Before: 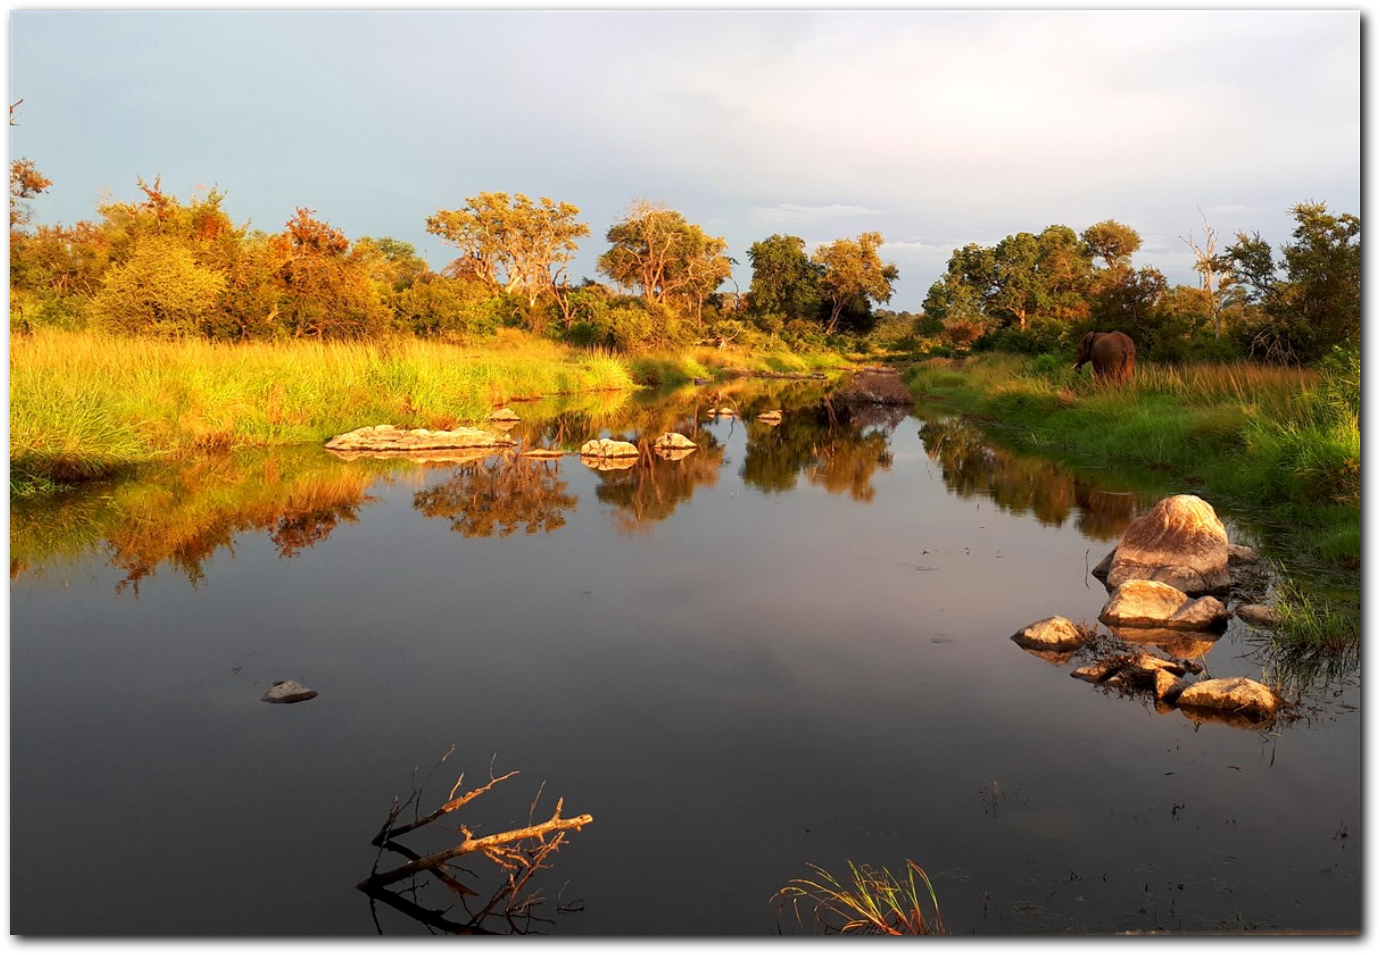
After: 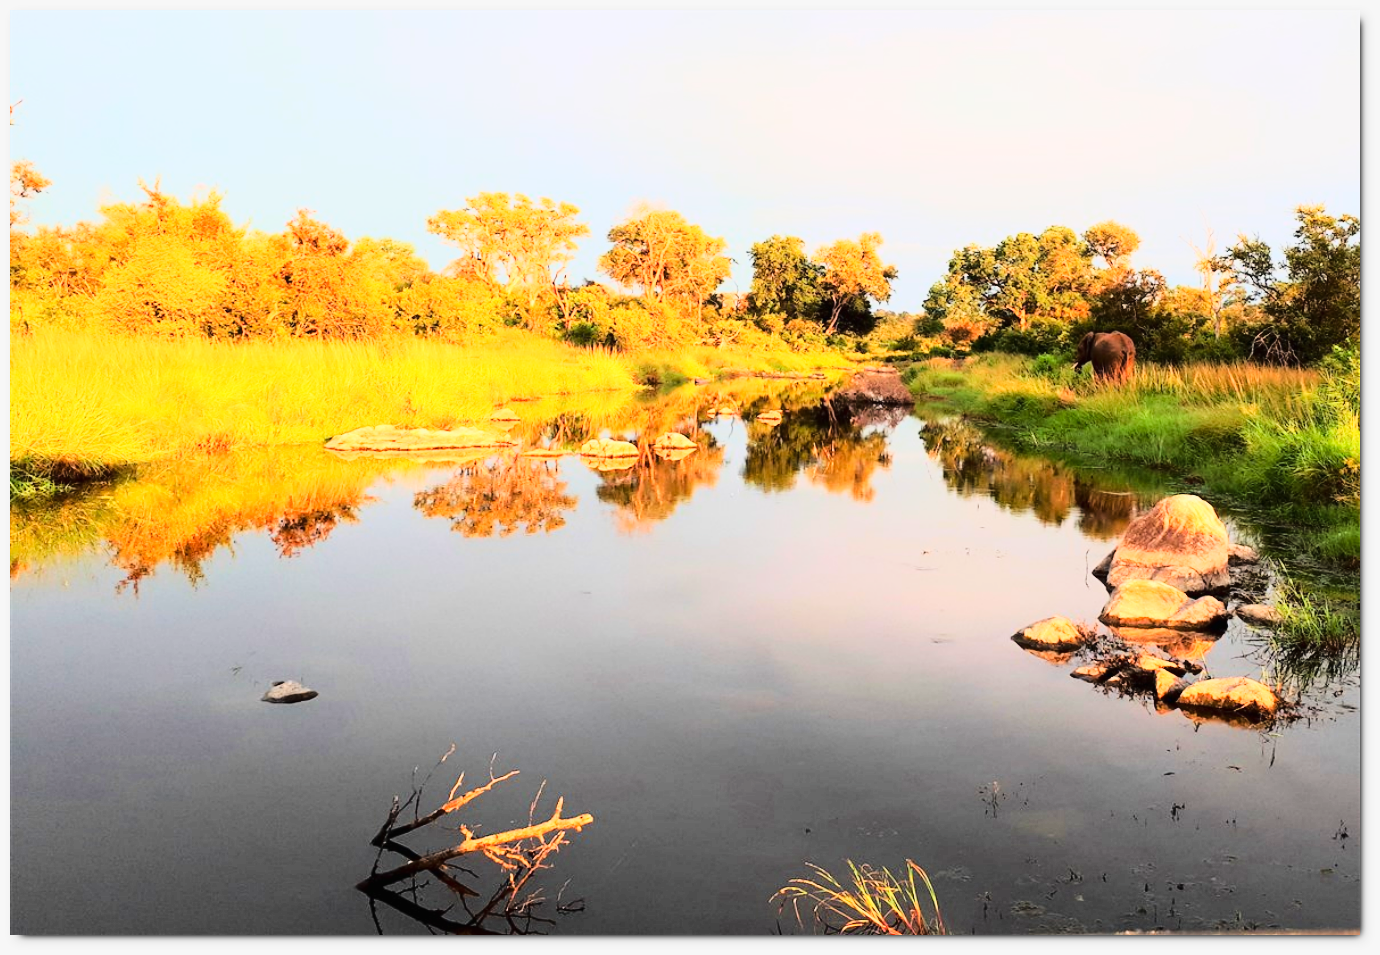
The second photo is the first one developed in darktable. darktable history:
tone curve: curves: ch0 [(0, 0.005) (0.103, 0.081) (0.196, 0.197) (0.391, 0.469) (0.491, 0.585) (0.638, 0.751) (0.822, 0.886) (0.997, 0.959)]; ch1 [(0, 0) (0.172, 0.123) (0.324, 0.253) (0.396, 0.388) (0.474, 0.479) (0.499, 0.498) (0.529, 0.528) (0.579, 0.614) (0.633, 0.677) (0.812, 0.856) (1, 1)]; ch2 [(0, 0) (0.411, 0.424) (0.459, 0.478) (0.5, 0.501) (0.517, 0.526) (0.553, 0.583) (0.609, 0.646) (0.708, 0.768) (0.839, 0.916) (1, 1)], color space Lab, linked channels, preserve colors none
base curve: curves: ch0 [(0, 0) (0.028, 0.03) (0.121, 0.232) (0.46, 0.748) (0.859, 0.968) (1, 1)]
exposure: black level correction 0, exposure 0.499 EV, compensate exposure bias true, compensate highlight preservation false
